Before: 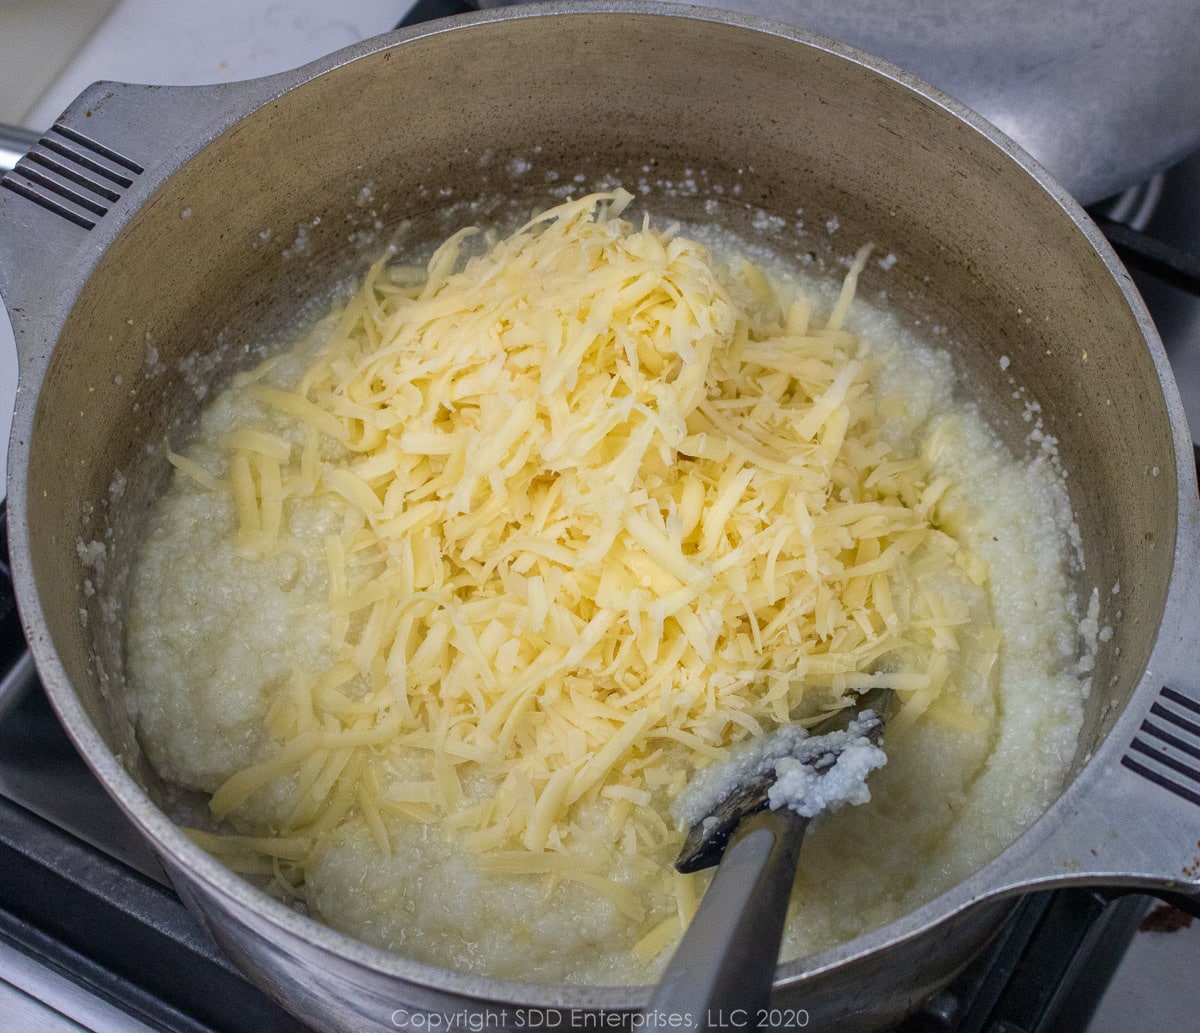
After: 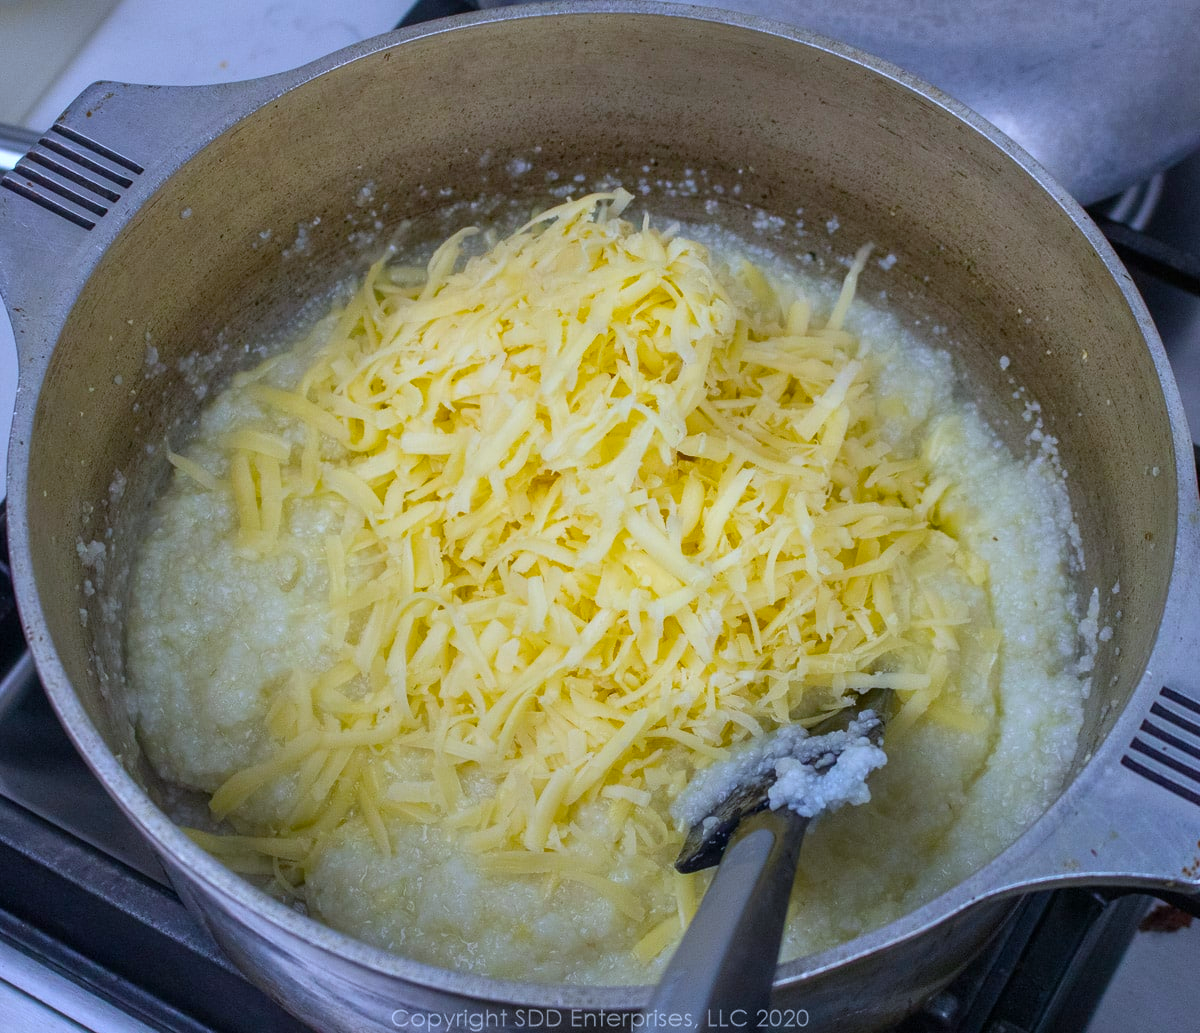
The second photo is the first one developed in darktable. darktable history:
white balance: red 0.931, blue 1.11
color balance rgb: perceptual saturation grading › global saturation 25%, global vibrance 20%
